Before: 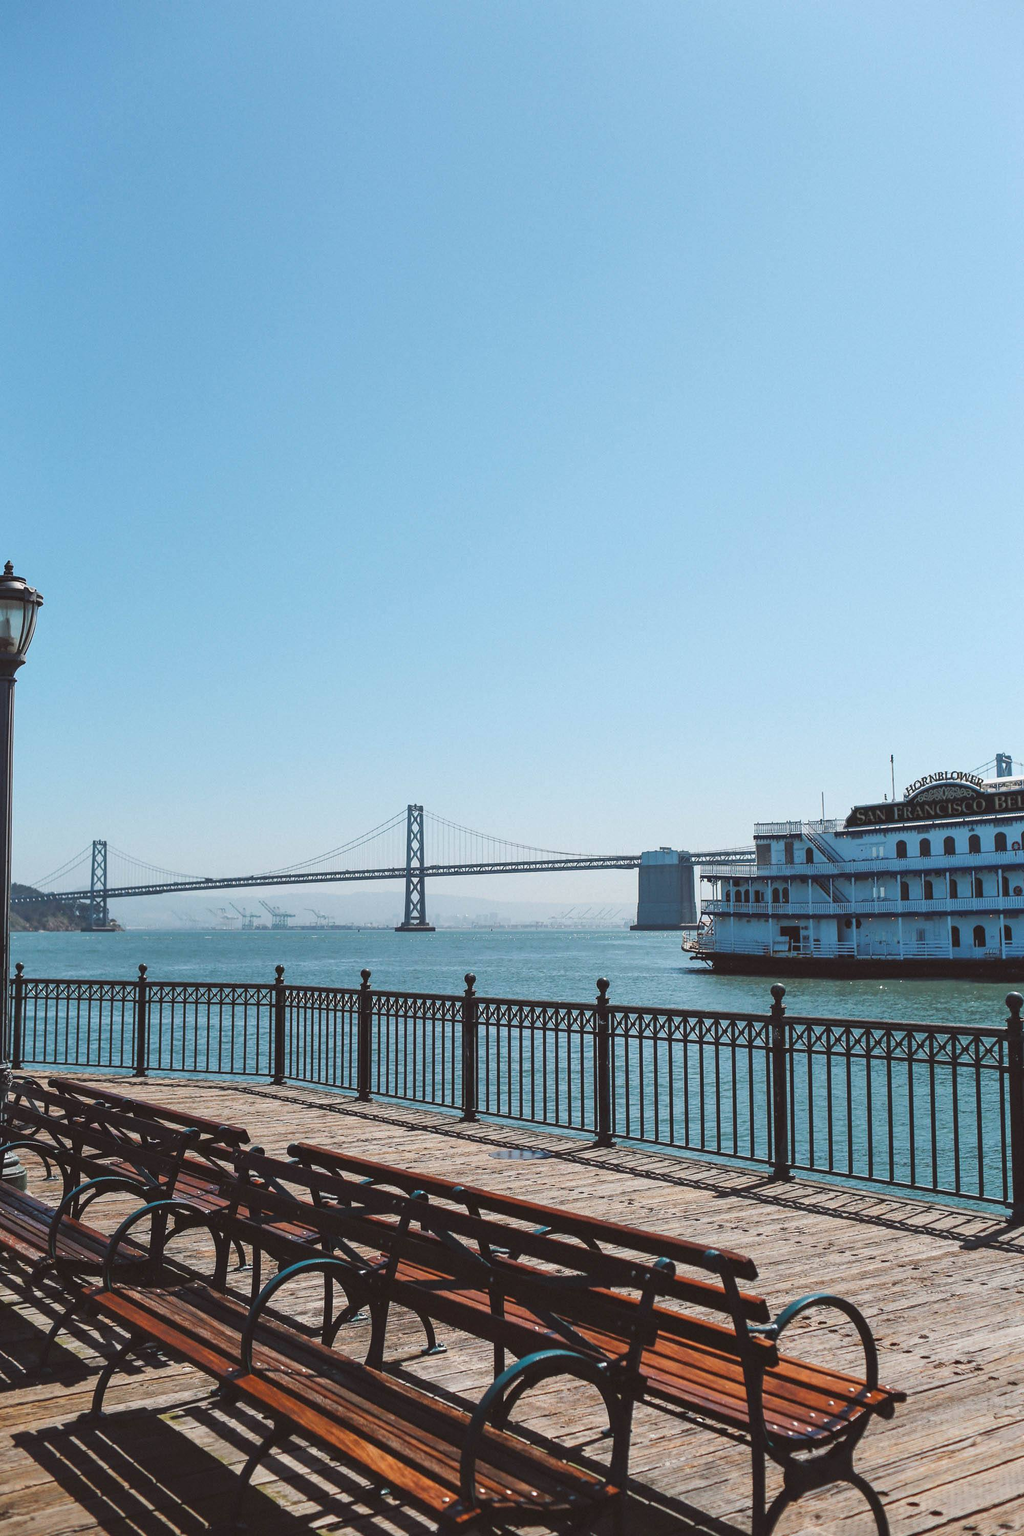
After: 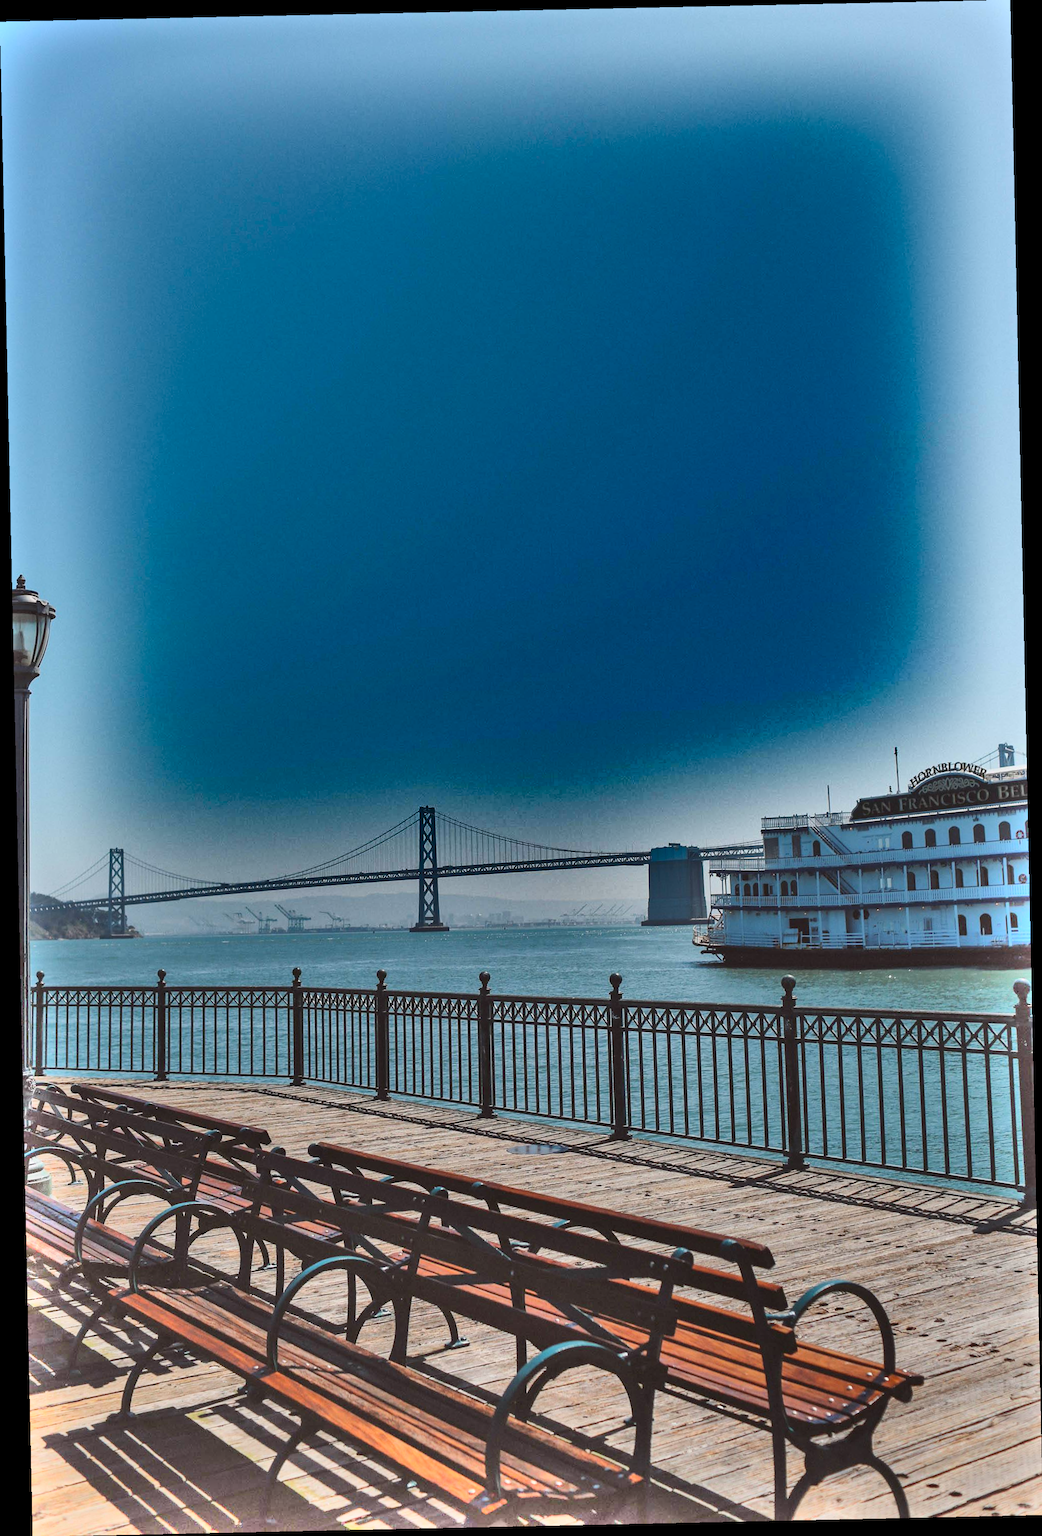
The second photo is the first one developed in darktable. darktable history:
rotate and perspective: rotation -1.24°, automatic cropping off
shadows and highlights: radius 123.98, shadows 100, white point adjustment -3, highlights -100, highlights color adjustment 89.84%, soften with gaussian
